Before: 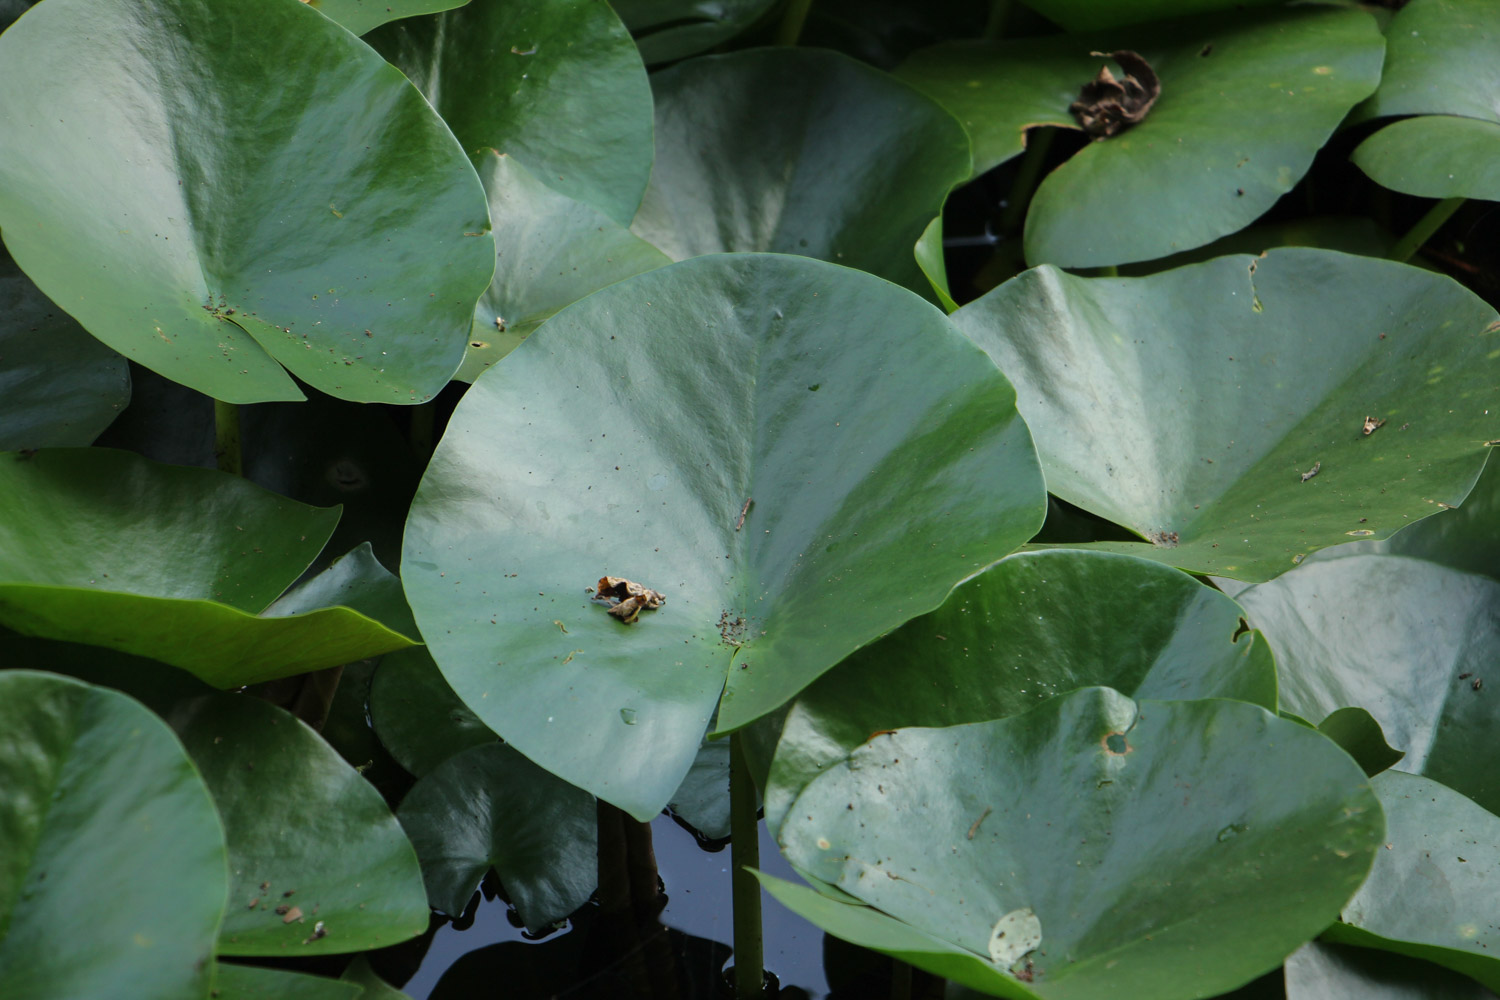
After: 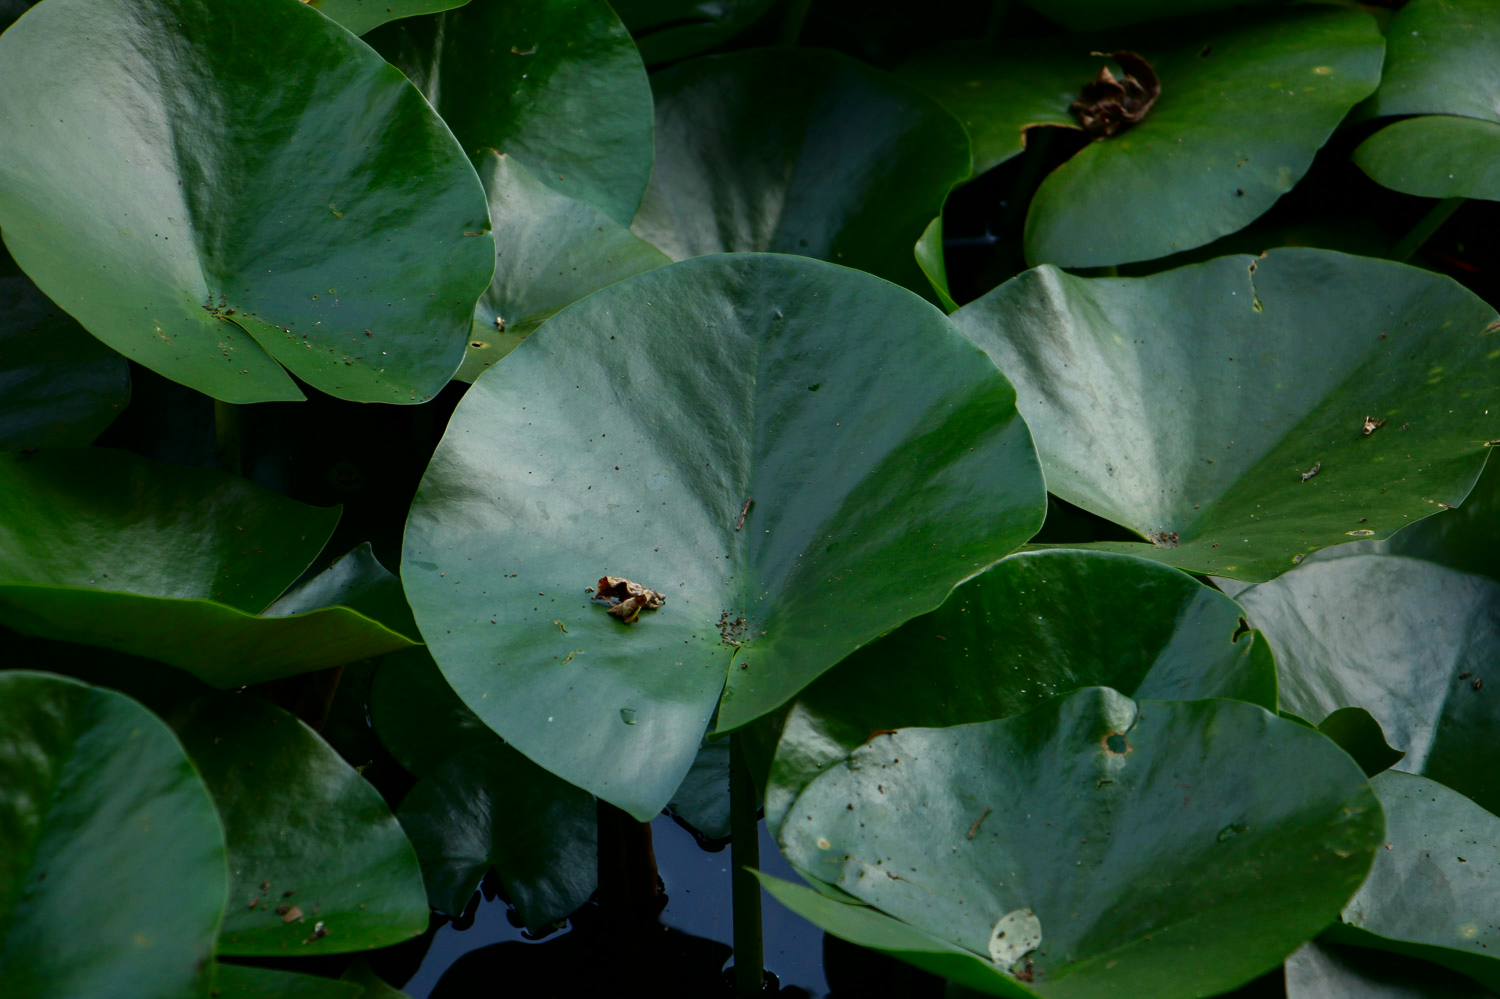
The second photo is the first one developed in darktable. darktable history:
crop: bottom 0.071%
contrast brightness saturation: contrast 0.1, brightness -0.26, saturation 0.14
